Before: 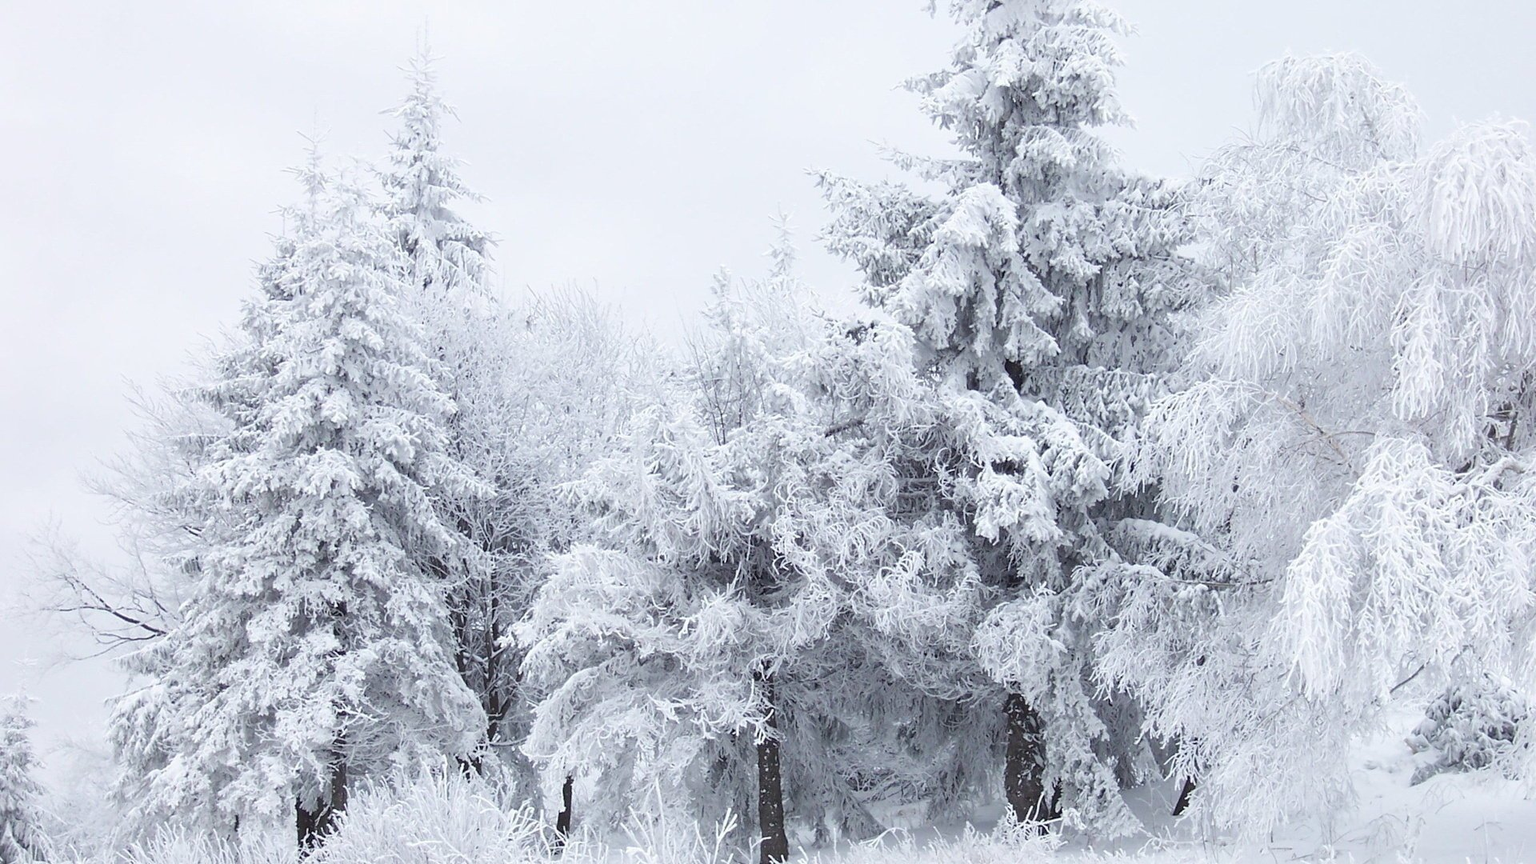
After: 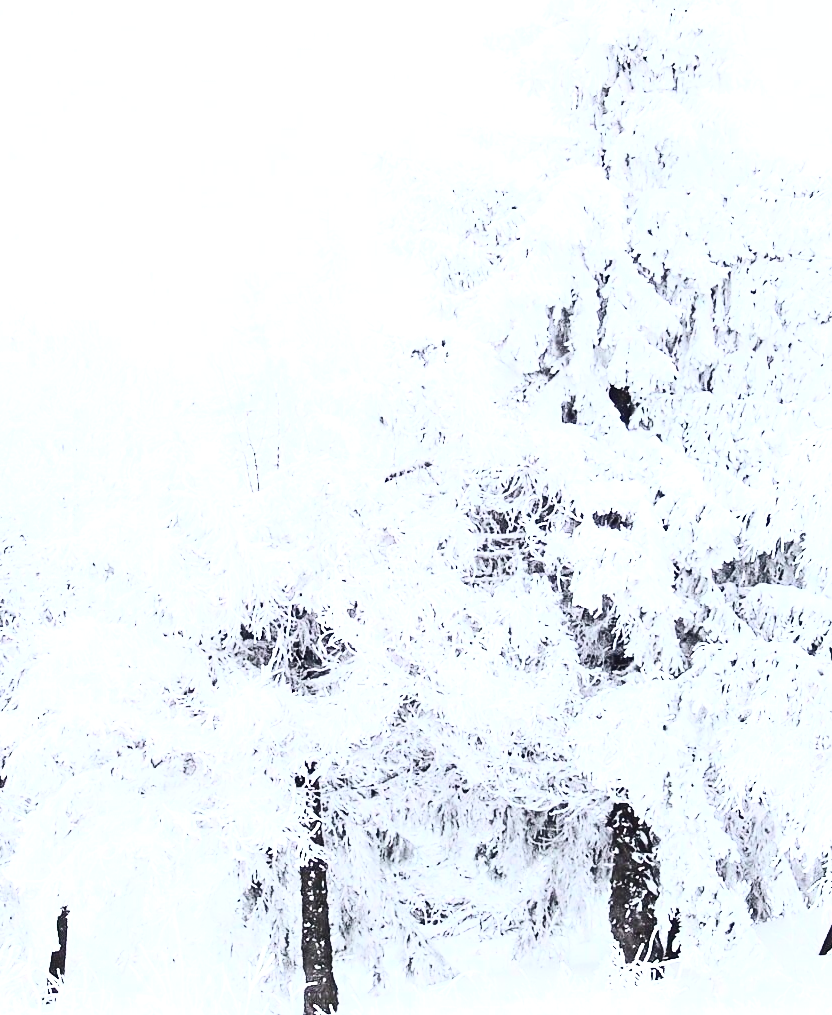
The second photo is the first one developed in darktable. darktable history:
exposure: black level correction 0, exposure 0.896 EV, compensate highlight preservation false
crop: left 33.699%, top 5.952%, right 22.951%
shadows and highlights: radius 93.72, shadows -14.32, white point adjustment 0.274, highlights 31.14, compress 48.4%, soften with gaussian
contrast brightness saturation: contrast 0.913, brightness 0.194
